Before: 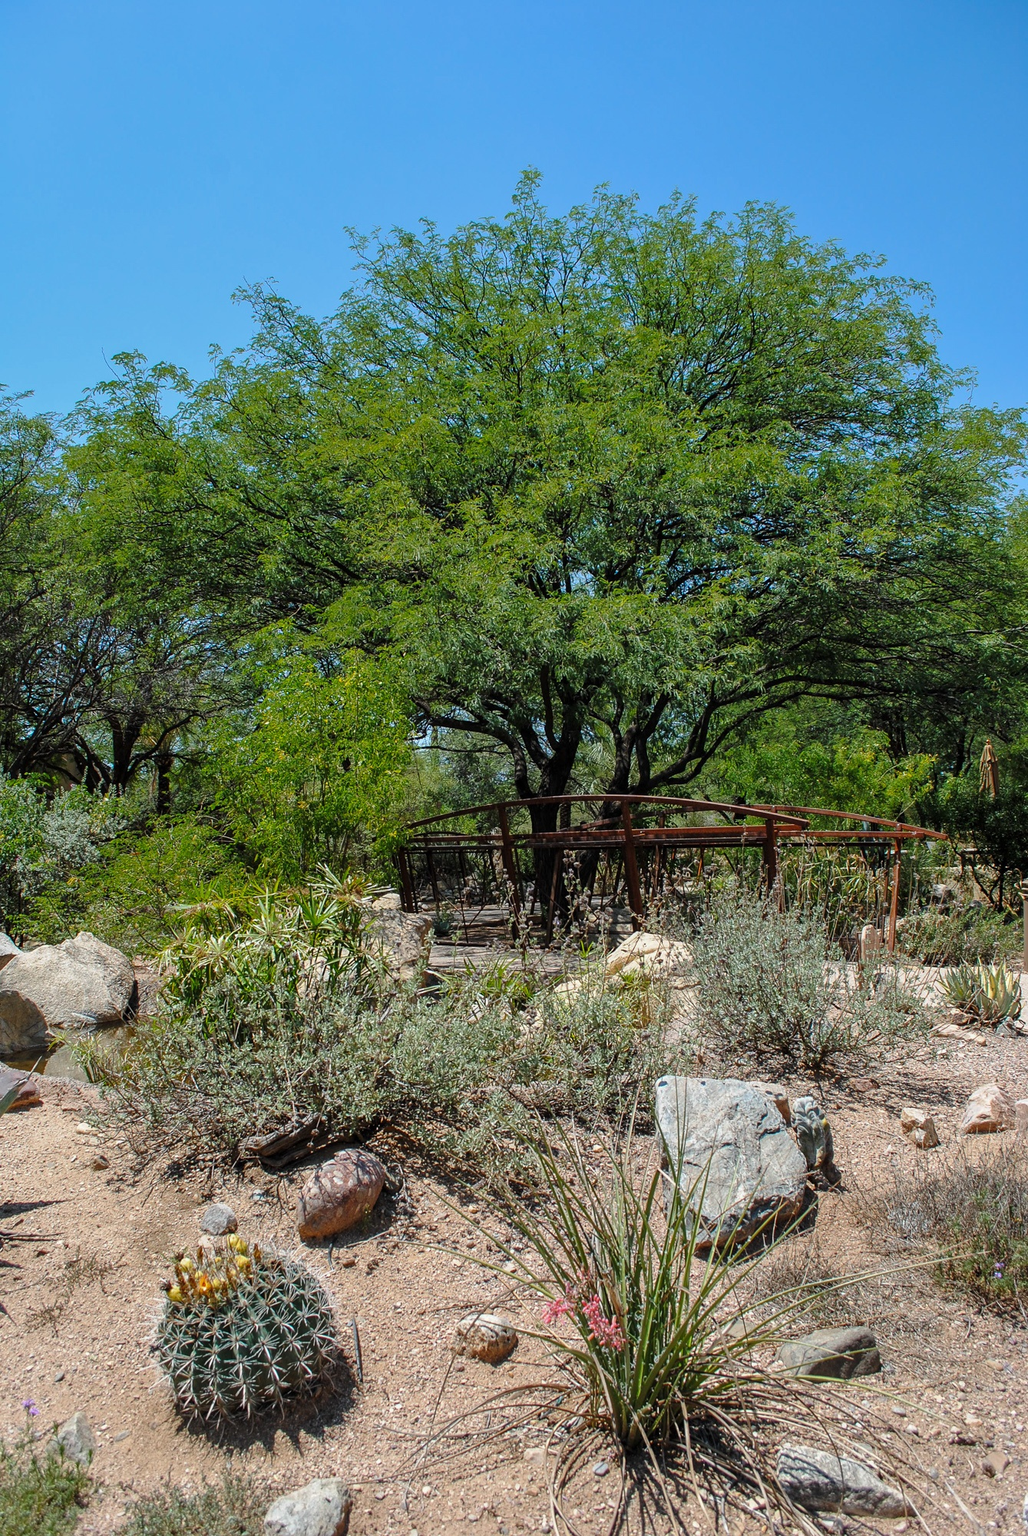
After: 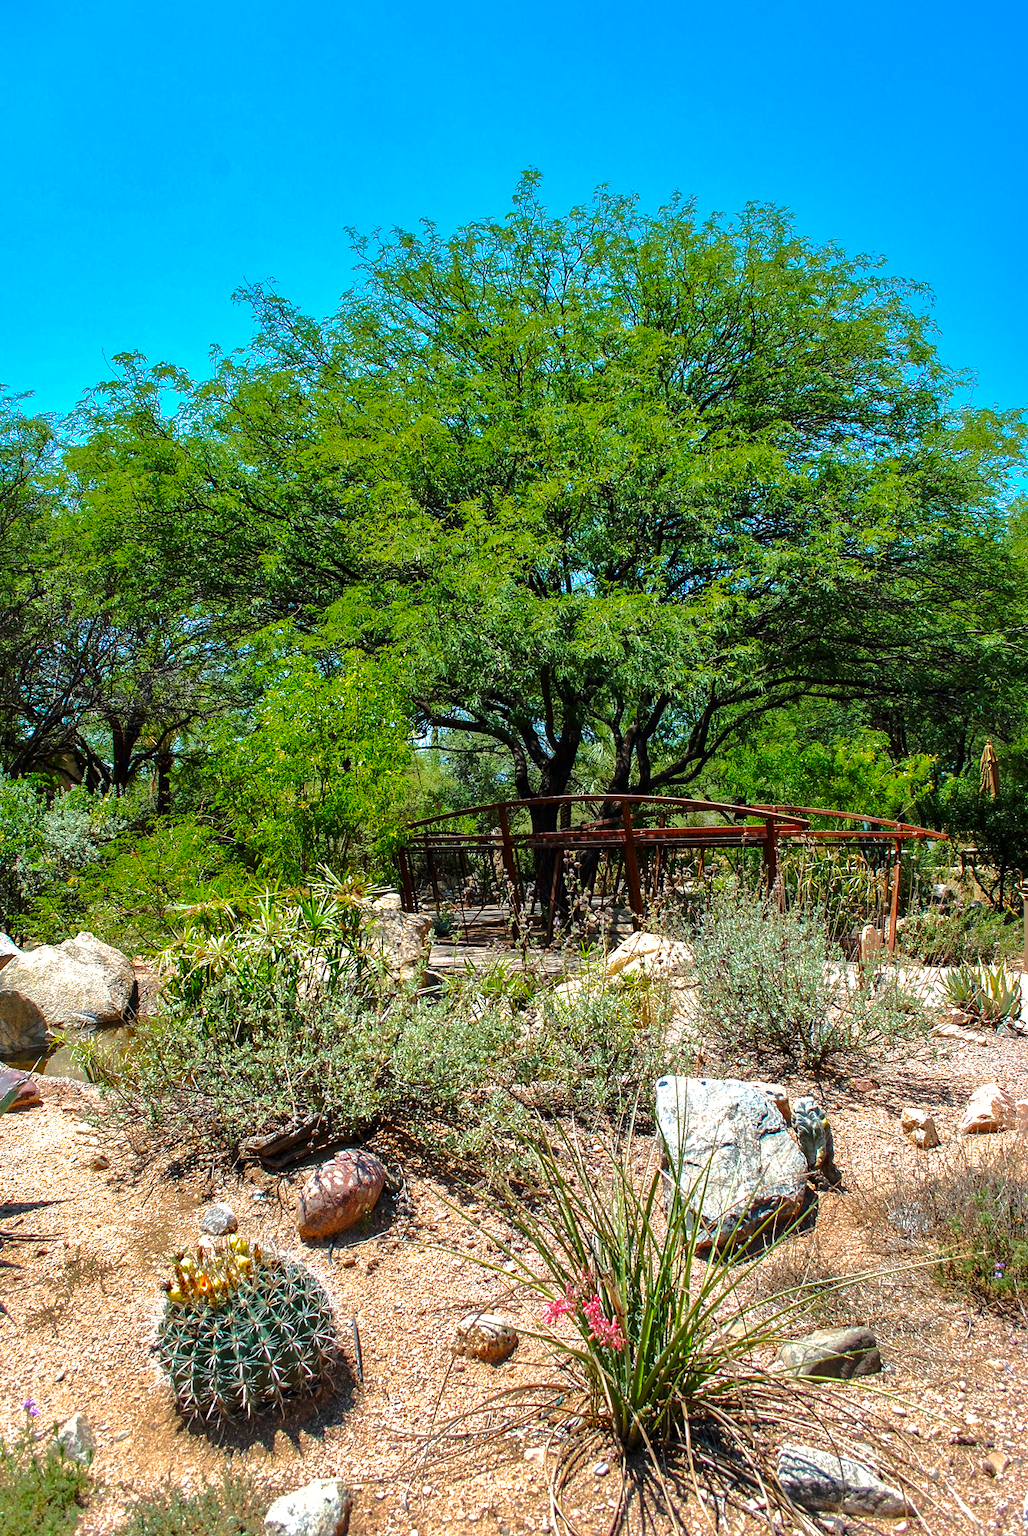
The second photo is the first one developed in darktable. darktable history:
contrast brightness saturation: contrast 0.125, brightness -0.118, saturation 0.202
shadows and highlights: shadows 24.9, highlights -70.4
velvia: on, module defaults
exposure: exposure 0.921 EV, compensate exposure bias true, compensate highlight preservation false
